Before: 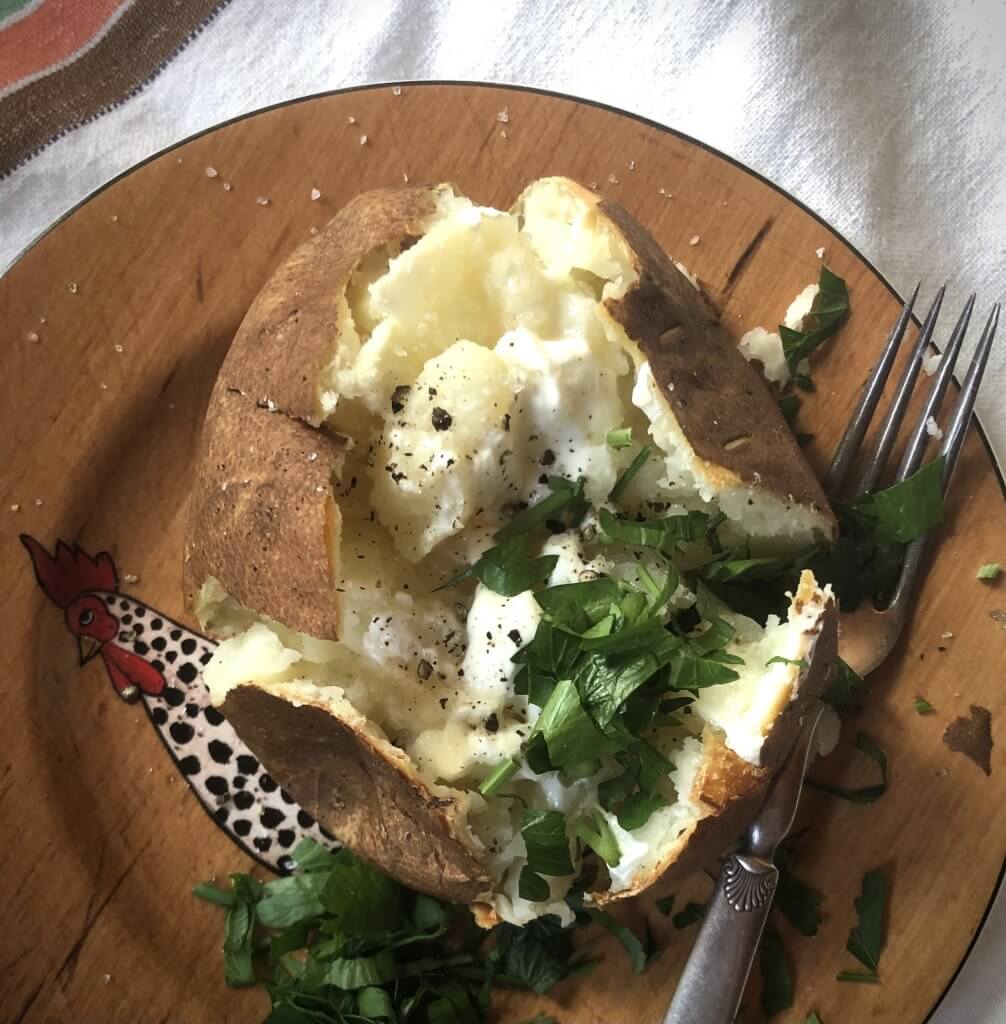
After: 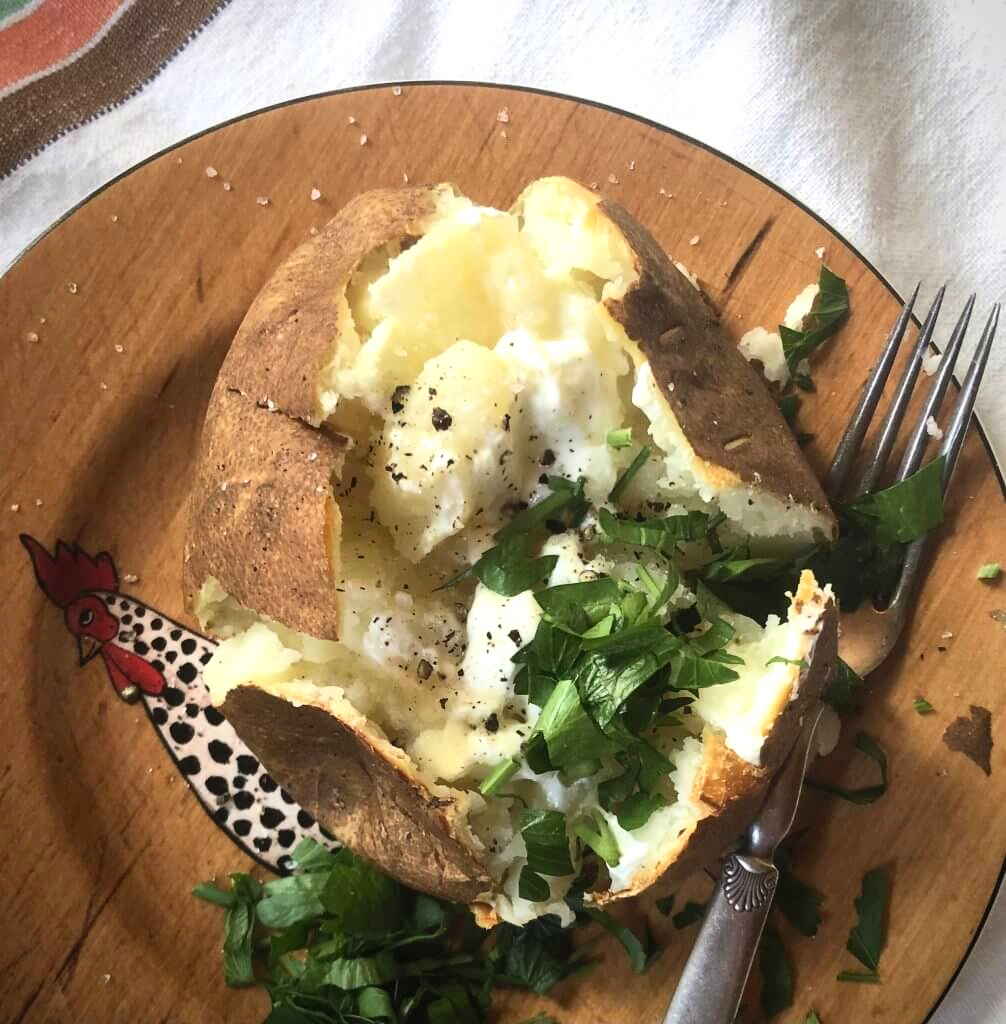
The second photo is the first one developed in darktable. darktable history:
contrast brightness saturation: contrast 0.2, brightness 0.163, saturation 0.217
